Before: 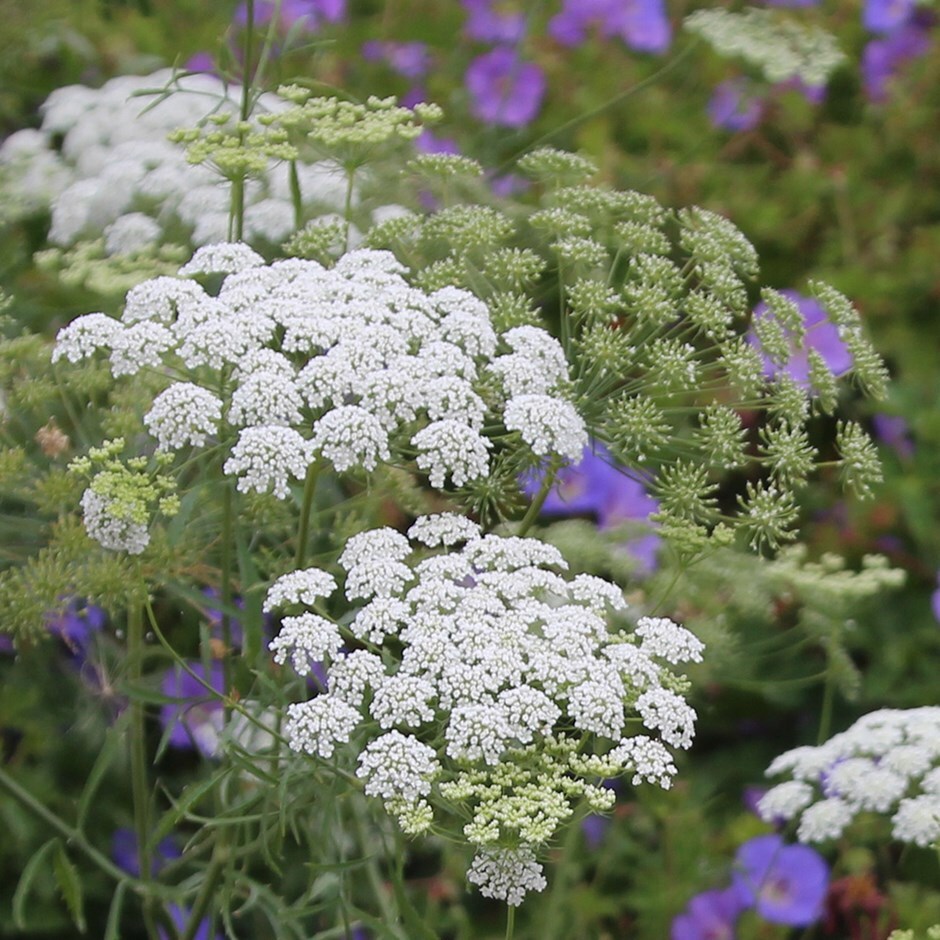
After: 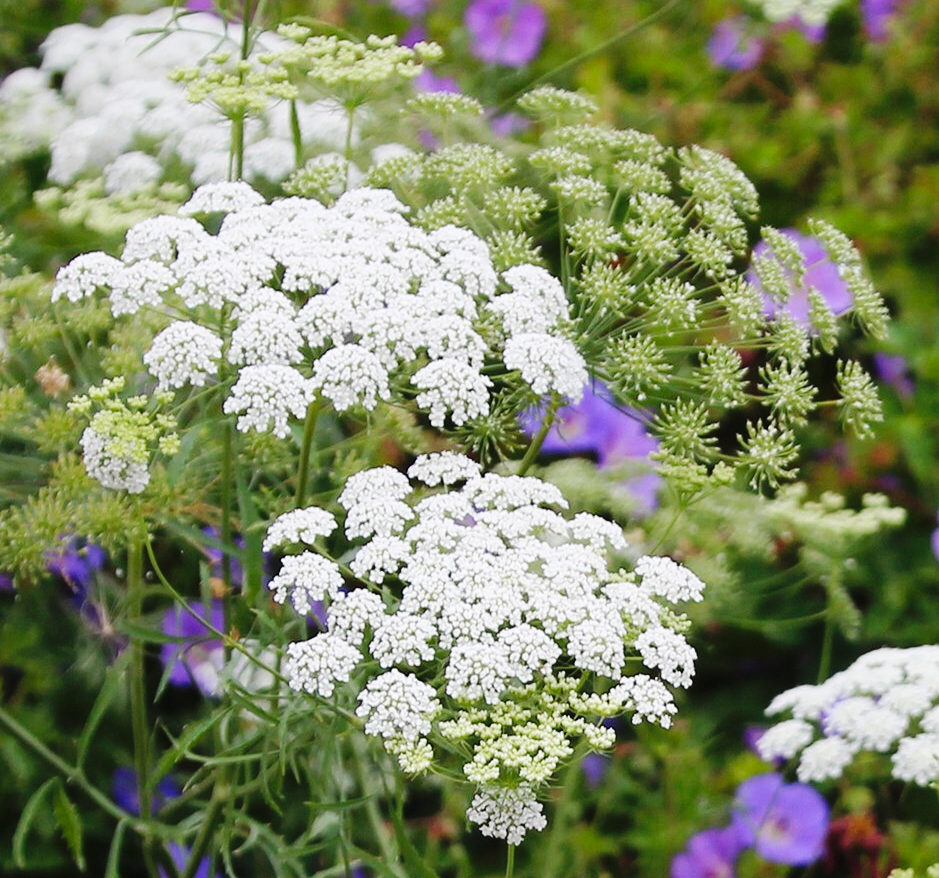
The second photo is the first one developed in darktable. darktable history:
base curve: curves: ch0 [(0, 0) (0.036, 0.025) (0.121, 0.166) (0.206, 0.329) (0.605, 0.79) (1, 1)], preserve colors none
crop and rotate: top 6.546%
